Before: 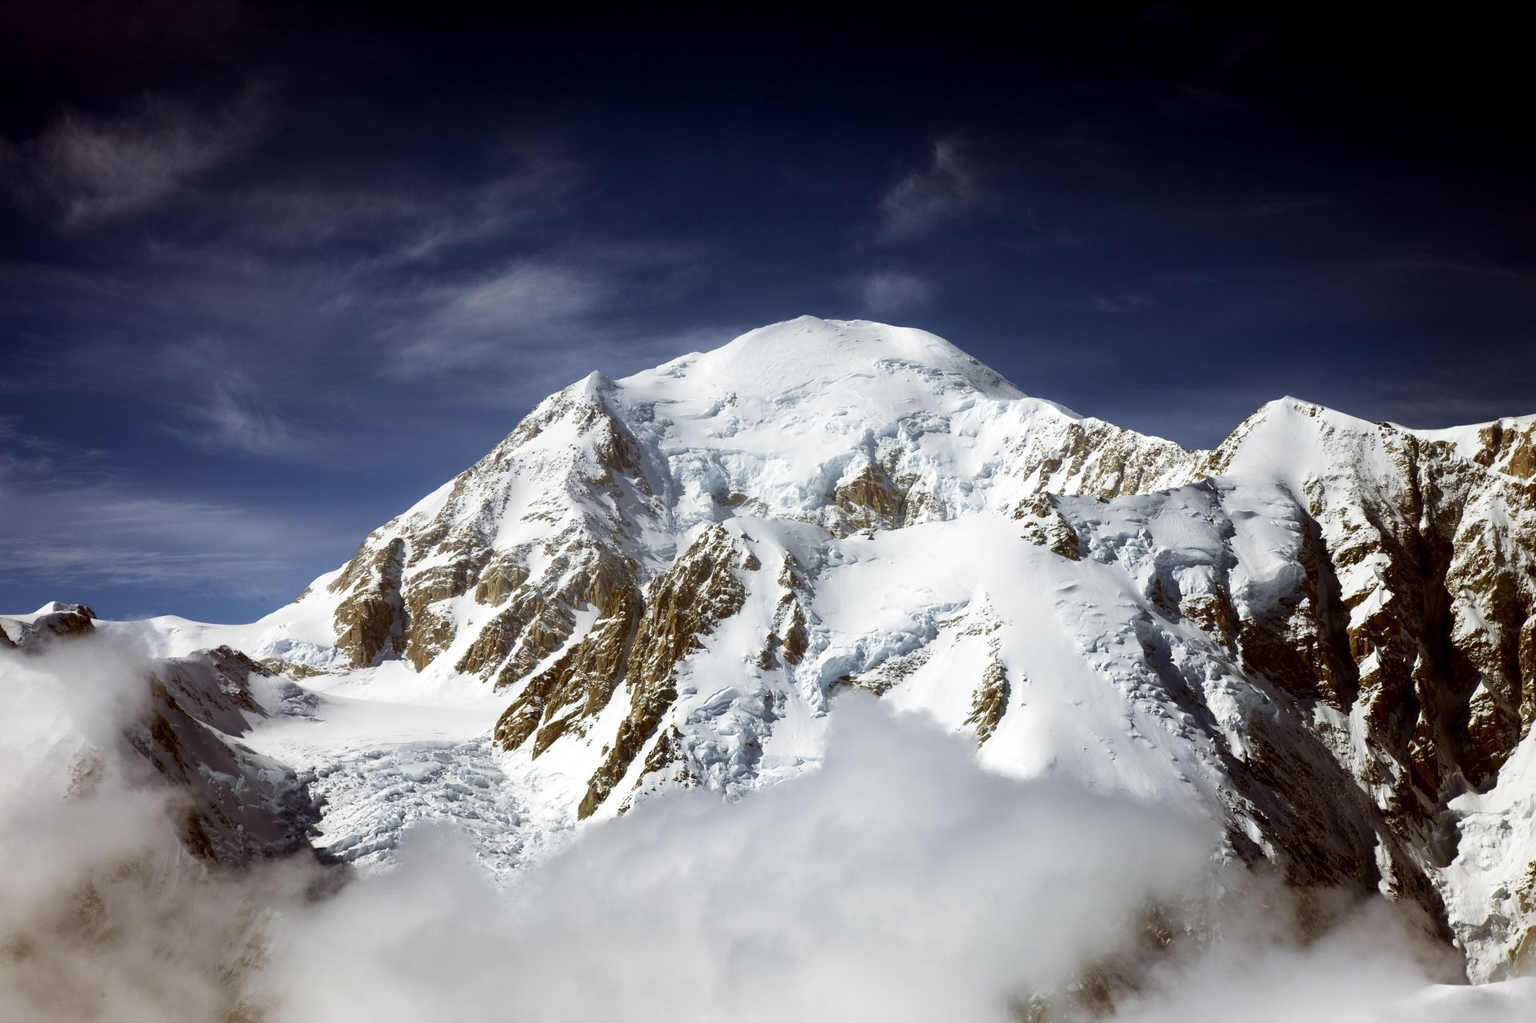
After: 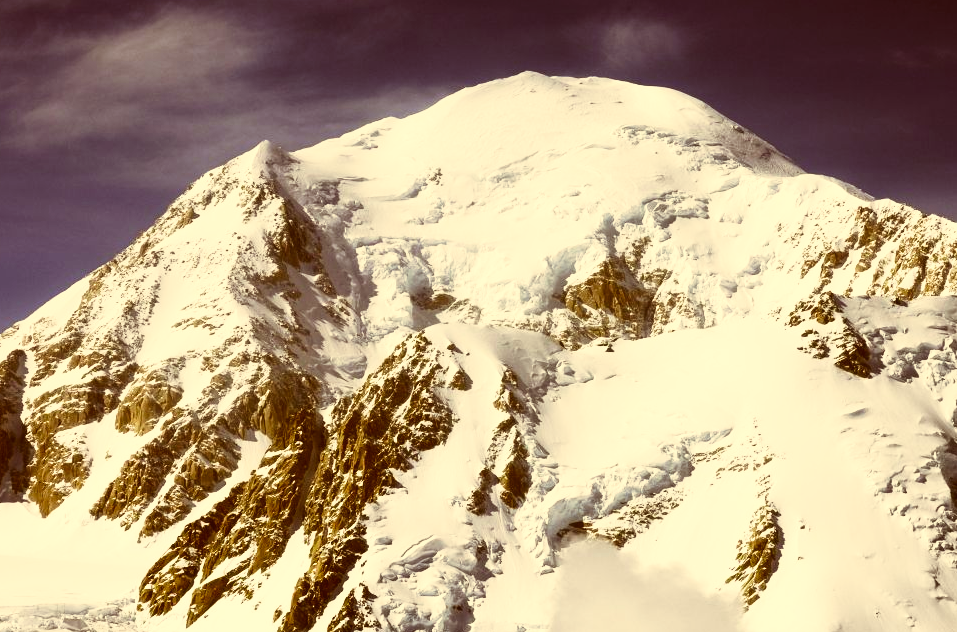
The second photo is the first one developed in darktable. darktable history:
tone curve: curves: ch0 [(0, 0) (0.003, 0.063) (0.011, 0.063) (0.025, 0.063) (0.044, 0.066) (0.069, 0.071) (0.1, 0.09) (0.136, 0.116) (0.177, 0.144) (0.224, 0.192) (0.277, 0.246) (0.335, 0.311) (0.399, 0.399) (0.468, 0.49) (0.543, 0.589) (0.623, 0.709) (0.709, 0.827) (0.801, 0.918) (0.898, 0.969) (1, 1)], preserve colors none
crop: left 24.985%, top 25.28%, right 25.12%, bottom 25.266%
color correction: highlights a* 1.21, highlights b* 24.34, shadows a* 15.79, shadows b* 24.56
